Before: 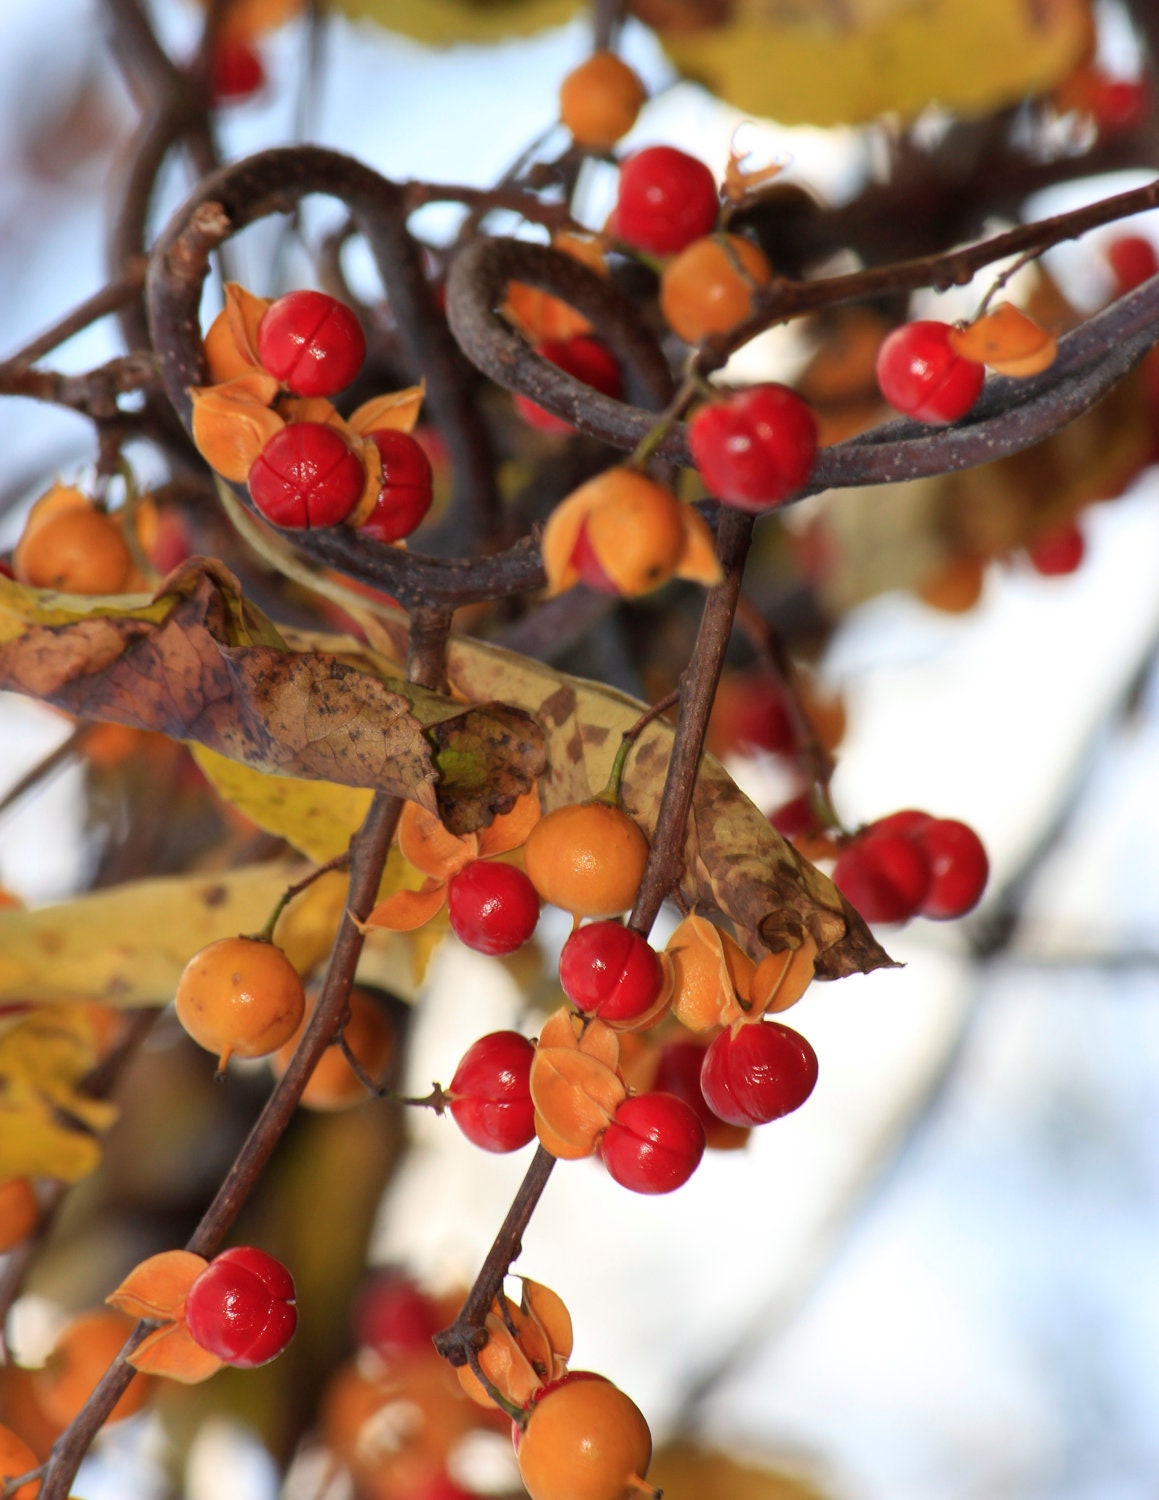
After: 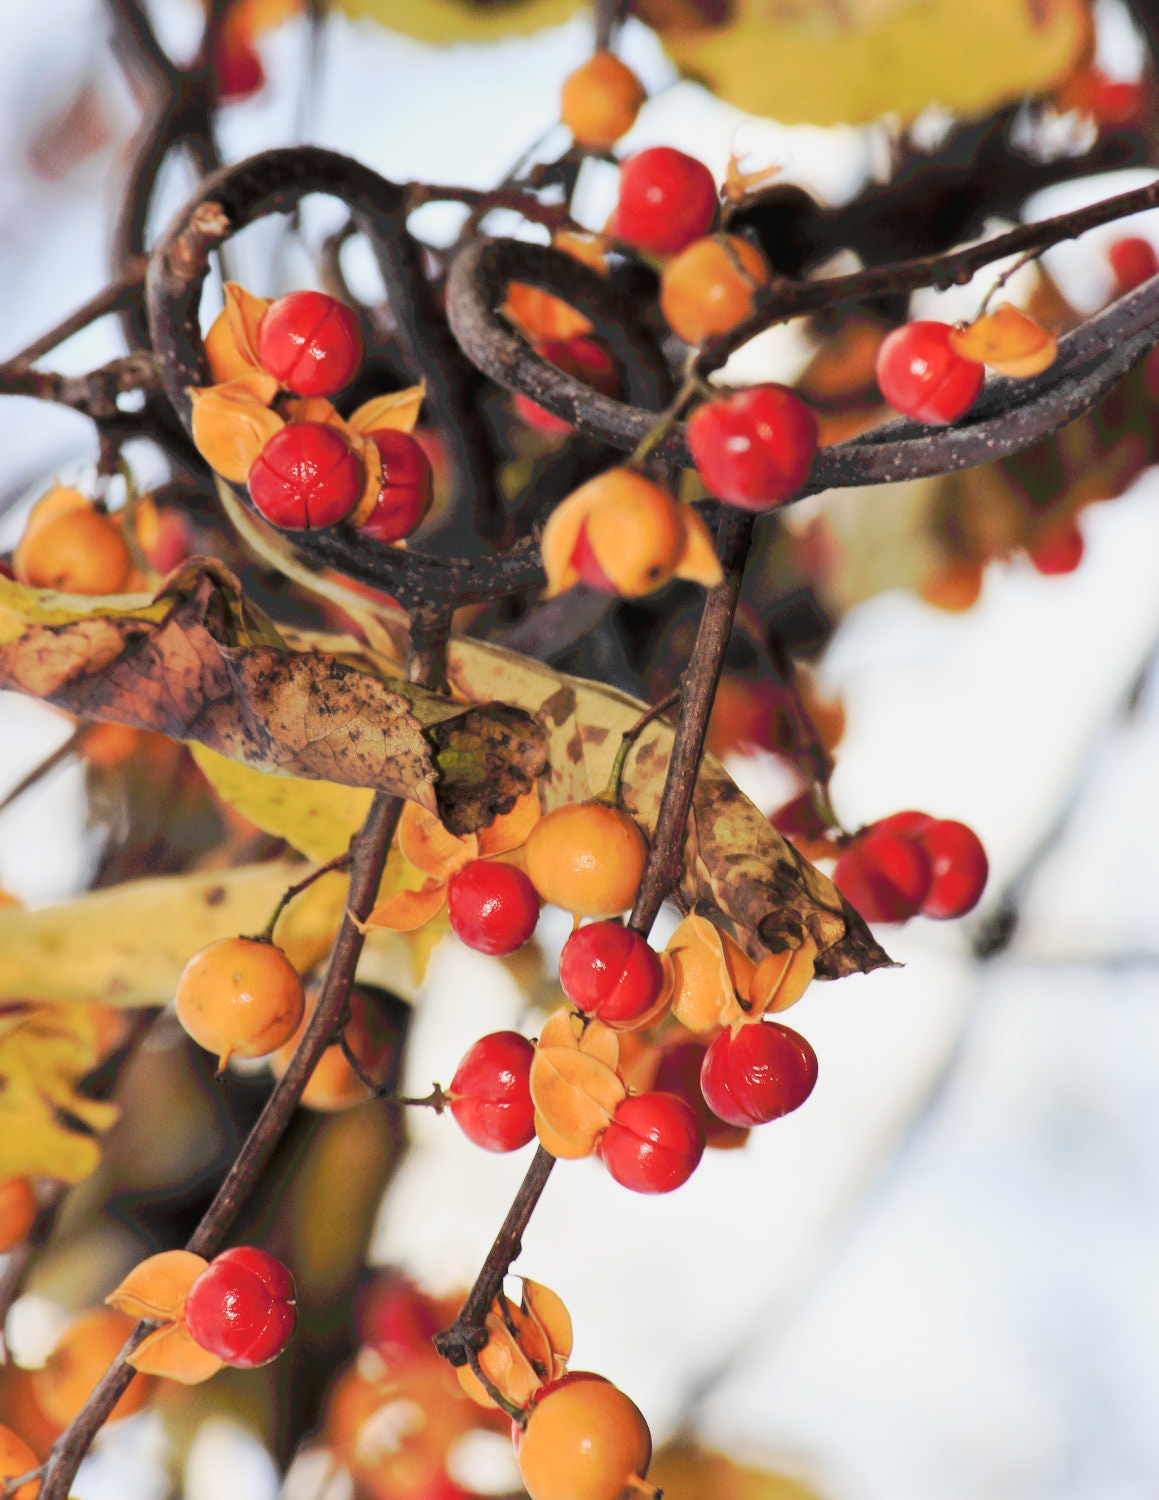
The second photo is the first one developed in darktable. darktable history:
tone equalizer: on, module defaults
tone curve: curves: ch0 [(0, 0) (0.003, 0.055) (0.011, 0.111) (0.025, 0.126) (0.044, 0.169) (0.069, 0.215) (0.1, 0.199) (0.136, 0.207) (0.177, 0.259) (0.224, 0.327) (0.277, 0.361) (0.335, 0.431) (0.399, 0.501) (0.468, 0.589) (0.543, 0.683) (0.623, 0.73) (0.709, 0.796) (0.801, 0.863) (0.898, 0.921) (1, 1)], preserve colors none
filmic rgb: black relative exposure -5 EV, white relative exposure 3.2 EV, hardness 3.42, contrast 1.2, highlights saturation mix -50%
